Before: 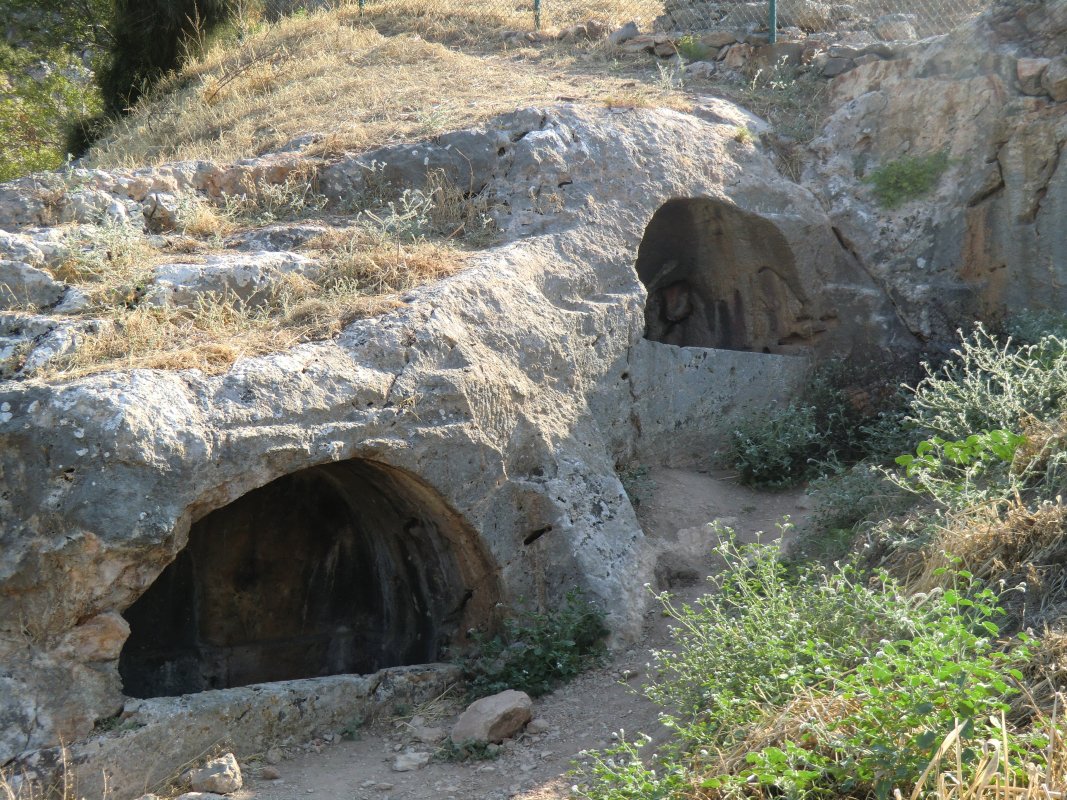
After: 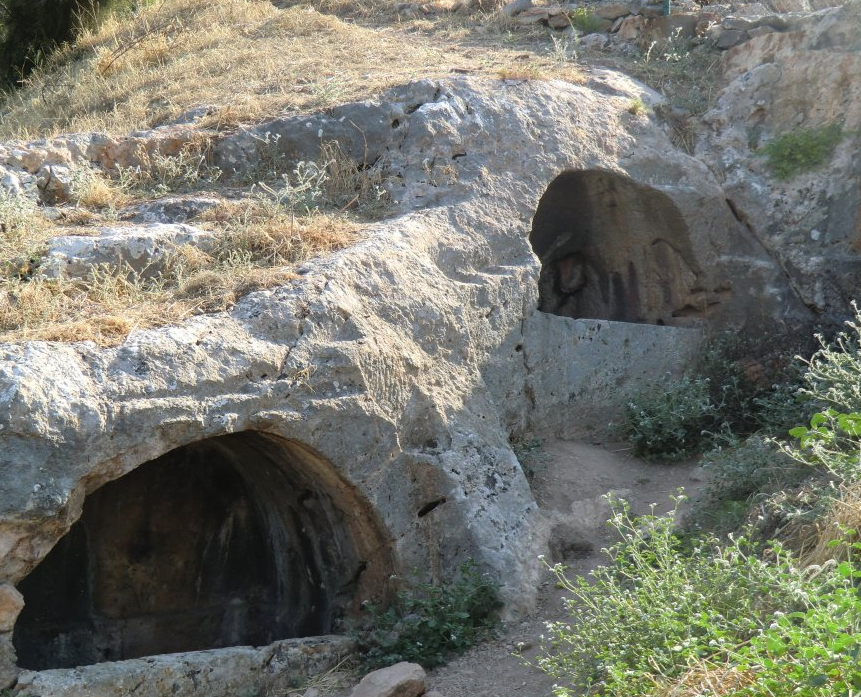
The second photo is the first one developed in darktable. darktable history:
crop: left 9.985%, top 3.515%, right 9.27%, bottom 9.351%
shadows and highlights: shadows 37.75, highlights -27.37, soften with gaussian
